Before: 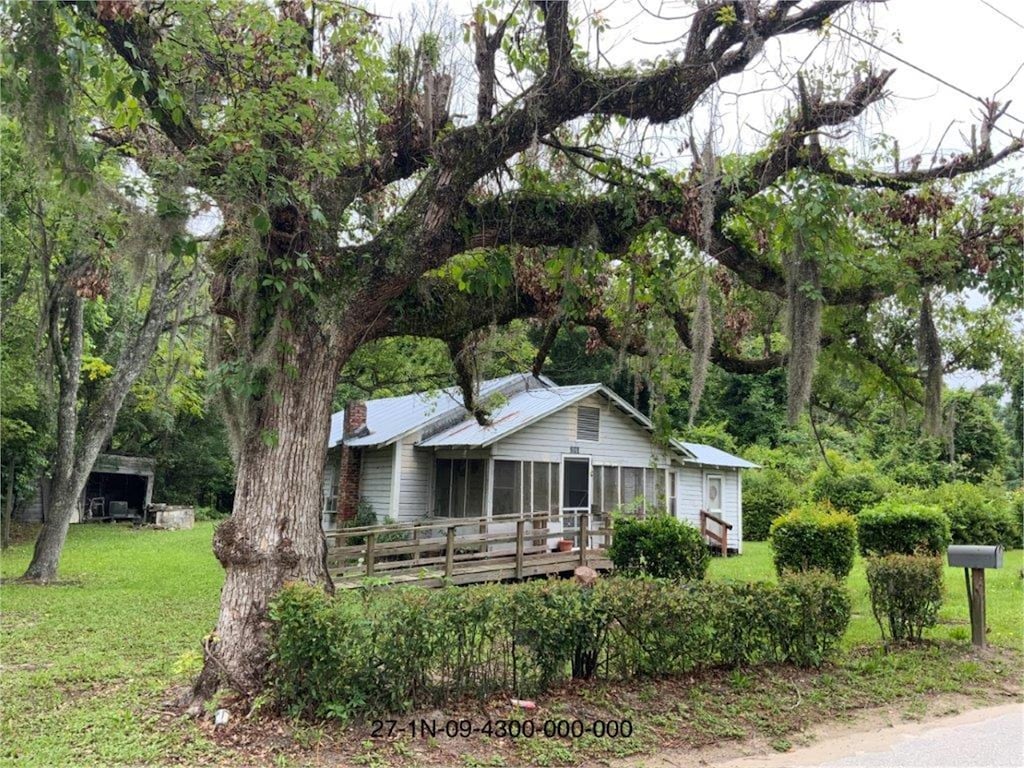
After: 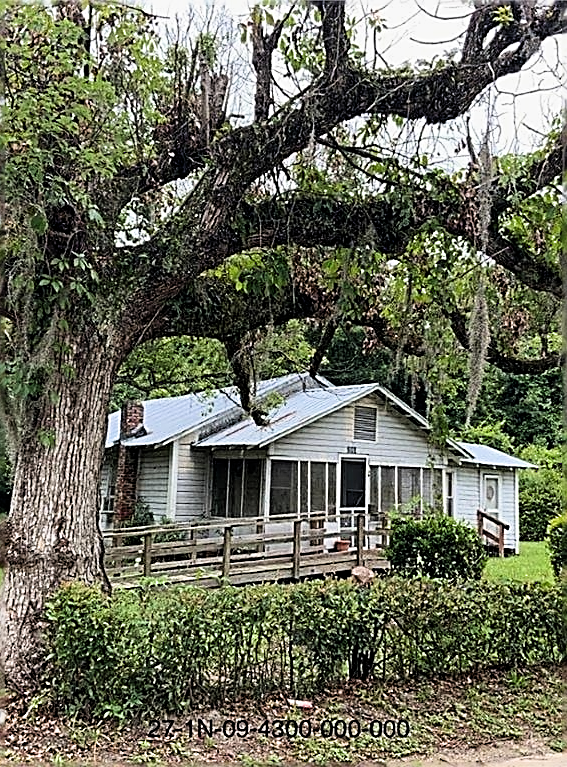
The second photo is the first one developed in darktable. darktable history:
sharpen: amount 1.87
crop: left 21.834%, right 22.017%, bottom 0.012%
filmic rgb: black relative exposure -12.81 EV, white relative exposure 2.8 EV, target black luminance 0%, hardness 8.52, latitude 70.55%, contrast 1.136, shadows ↔ highlights balance -1.08%
